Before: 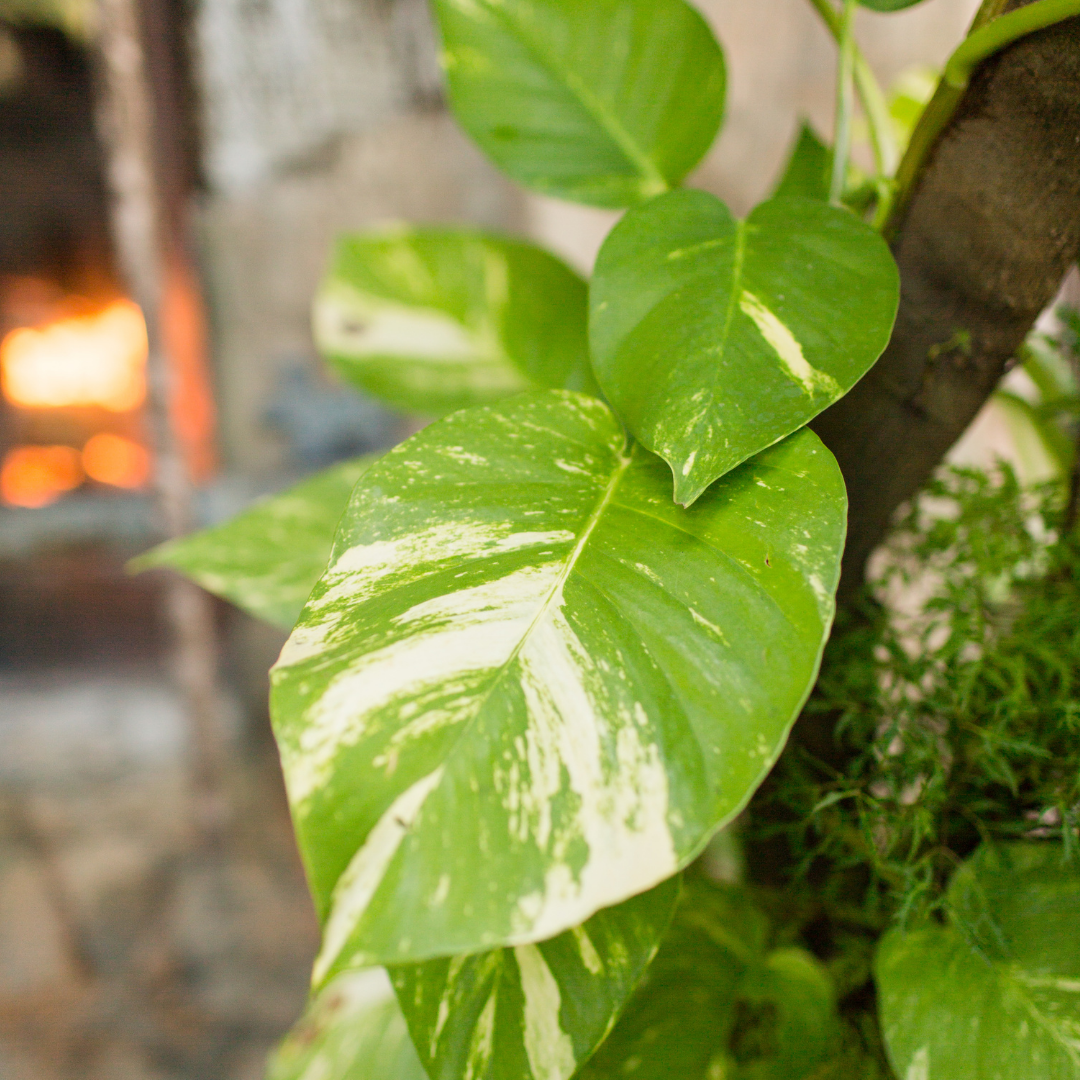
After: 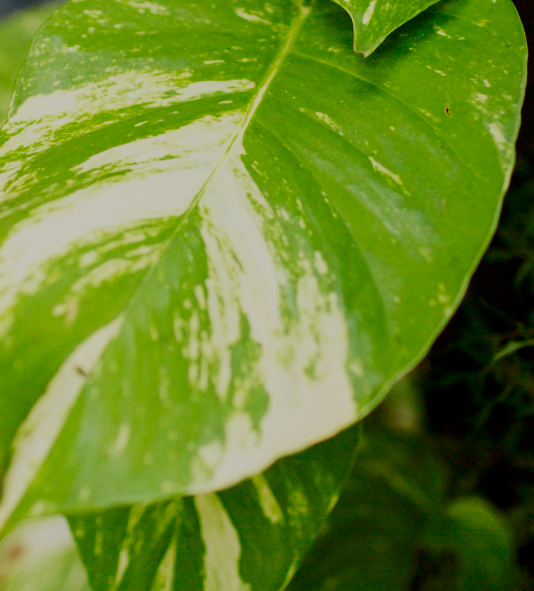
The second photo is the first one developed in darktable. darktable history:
filmic rgb: black relative exposure -7.48 EV, white relative exposure 4.83 EV, hardness 3.4, color science v6 (2022)
crop: left 29.672%, top 41.786%, right 20.851%, bottom 3.487%
contrast brightness saturation: contrast 0.13, brightness -0.24, saturation 0.14
